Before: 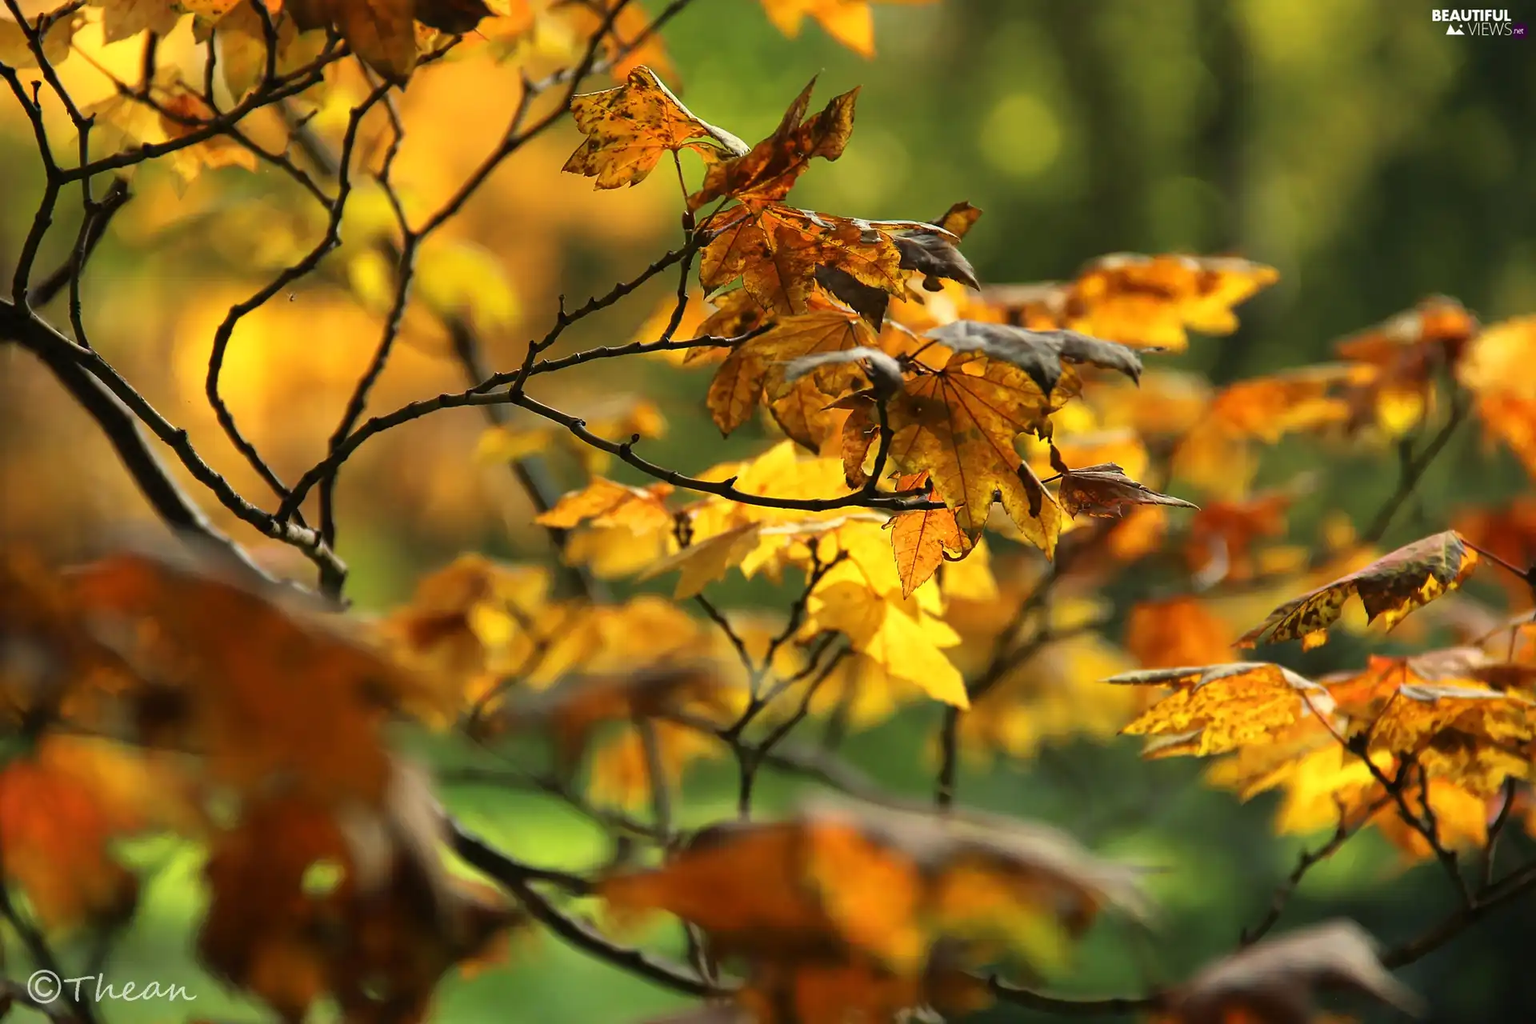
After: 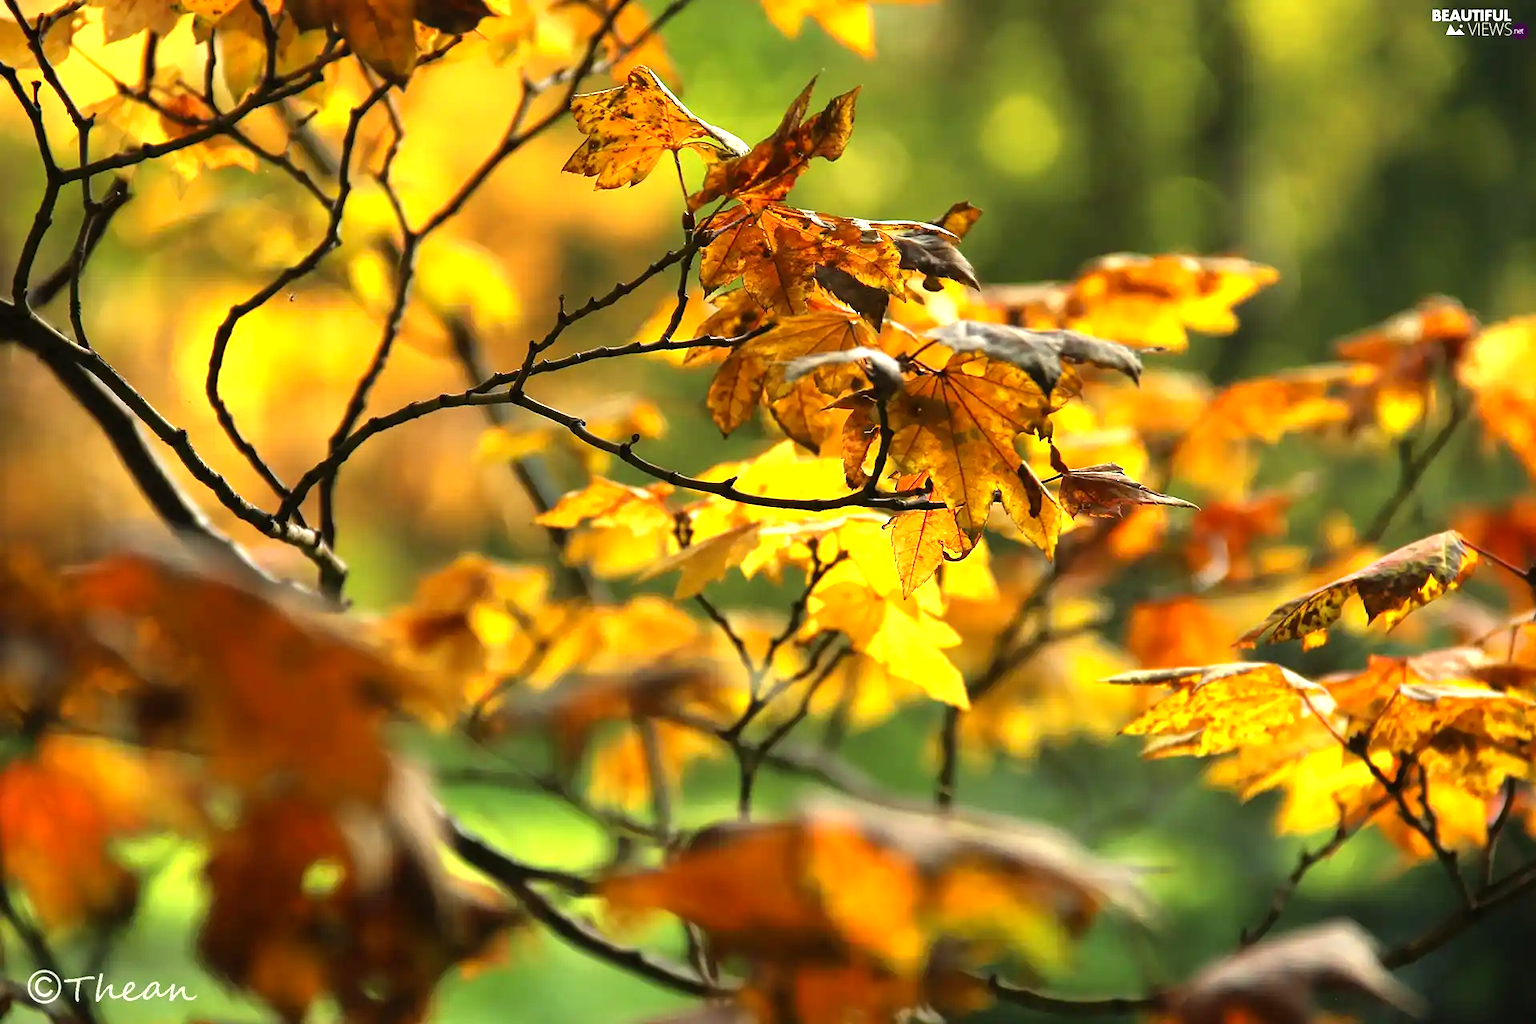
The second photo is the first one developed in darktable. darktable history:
levels: black 0.019%, levels [0, 0.394, 0.787]
